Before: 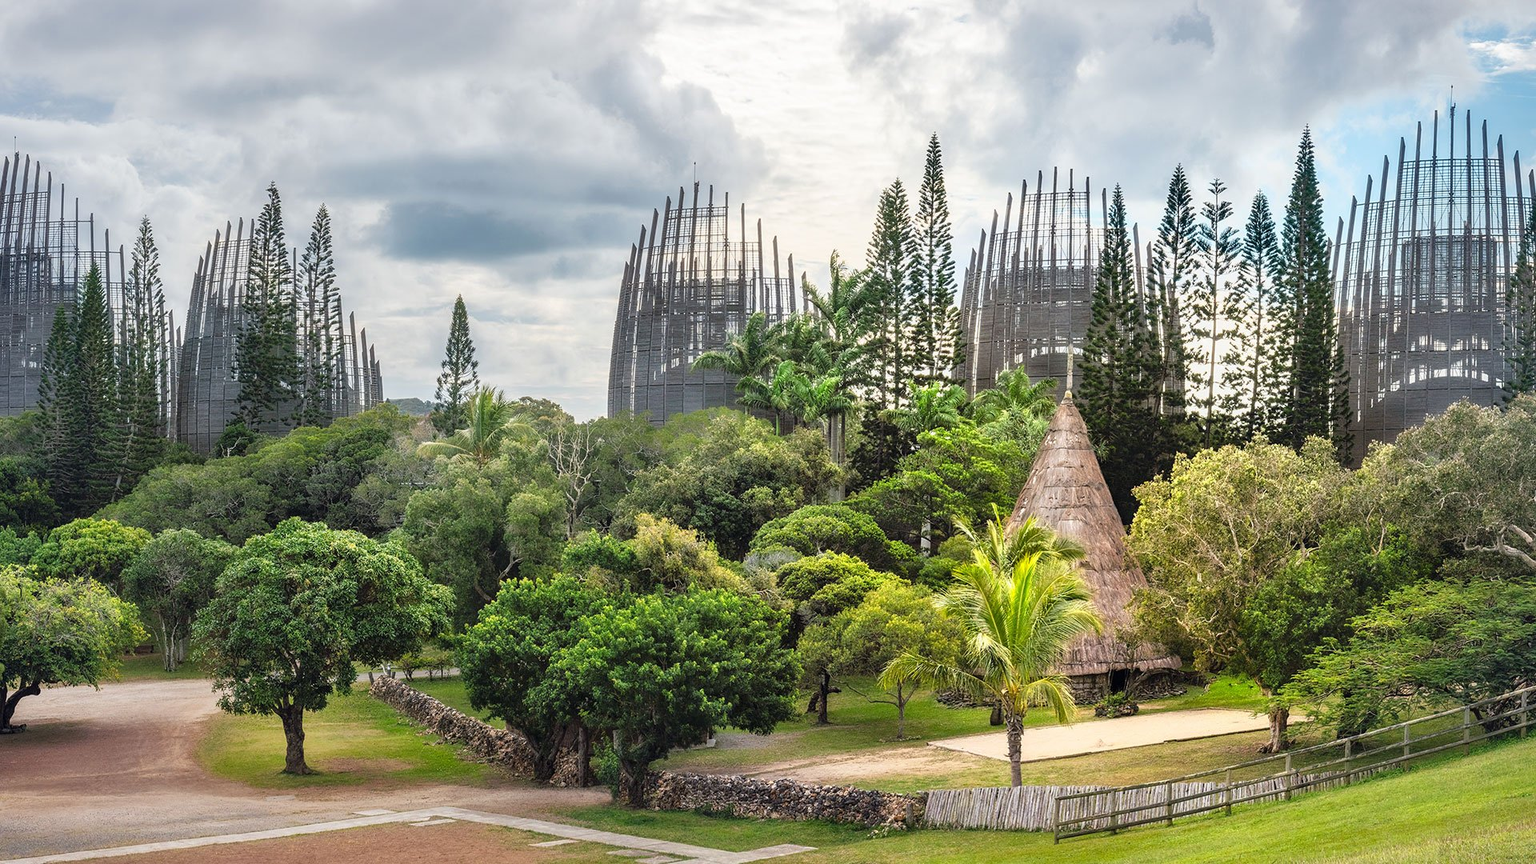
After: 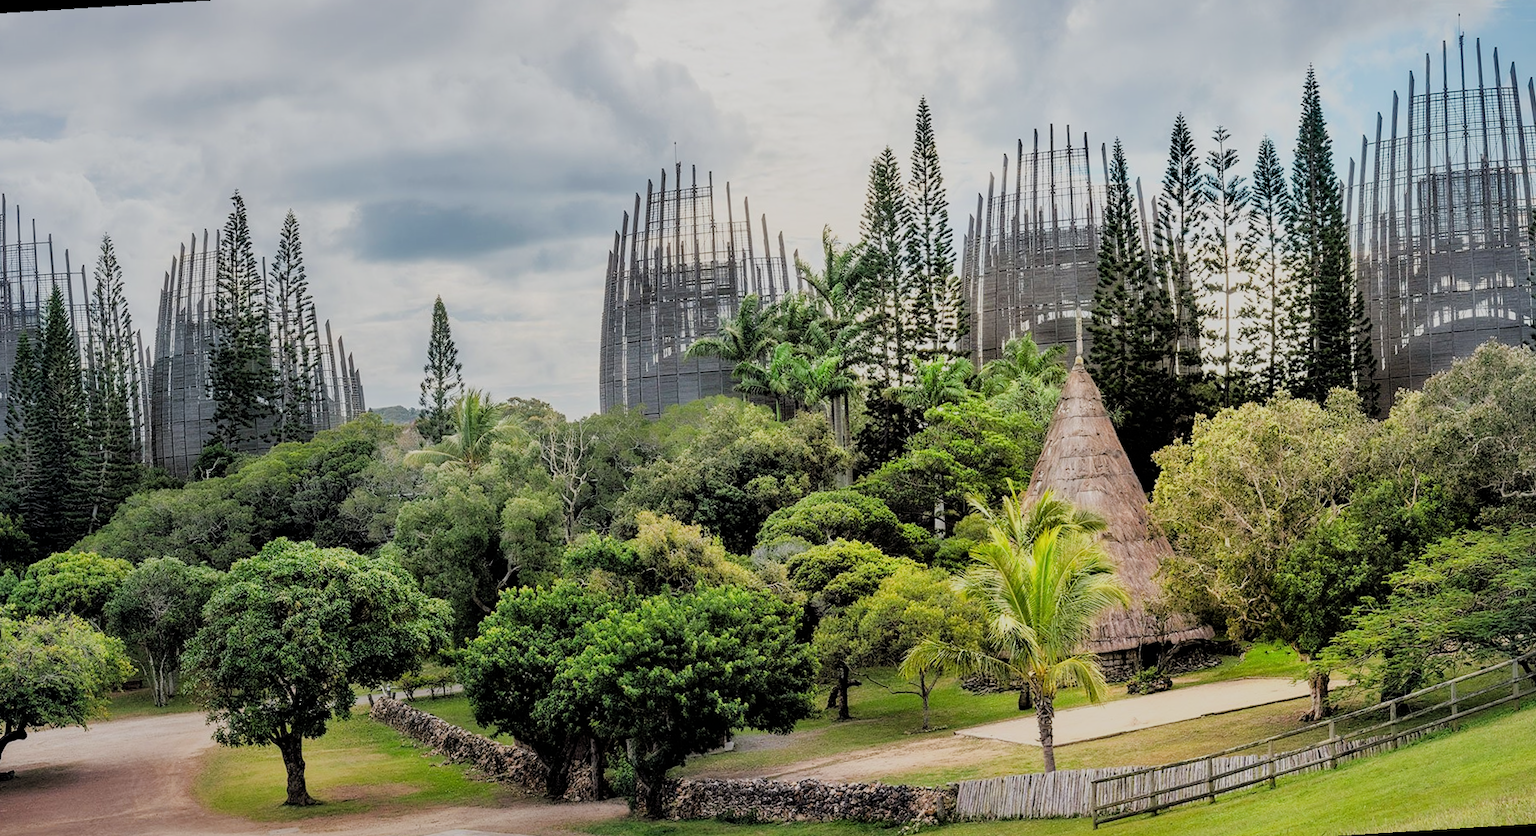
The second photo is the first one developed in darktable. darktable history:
filmic rgb: black relative exposure -4.38 EV, white relative exposure 4.56 EV, hardness 2.37, contrast 1.05
rotate and perspective: rotation -3.52°, crop left 0.036, crop right 0.964, crop top 0.081, crop bottom 0.919
